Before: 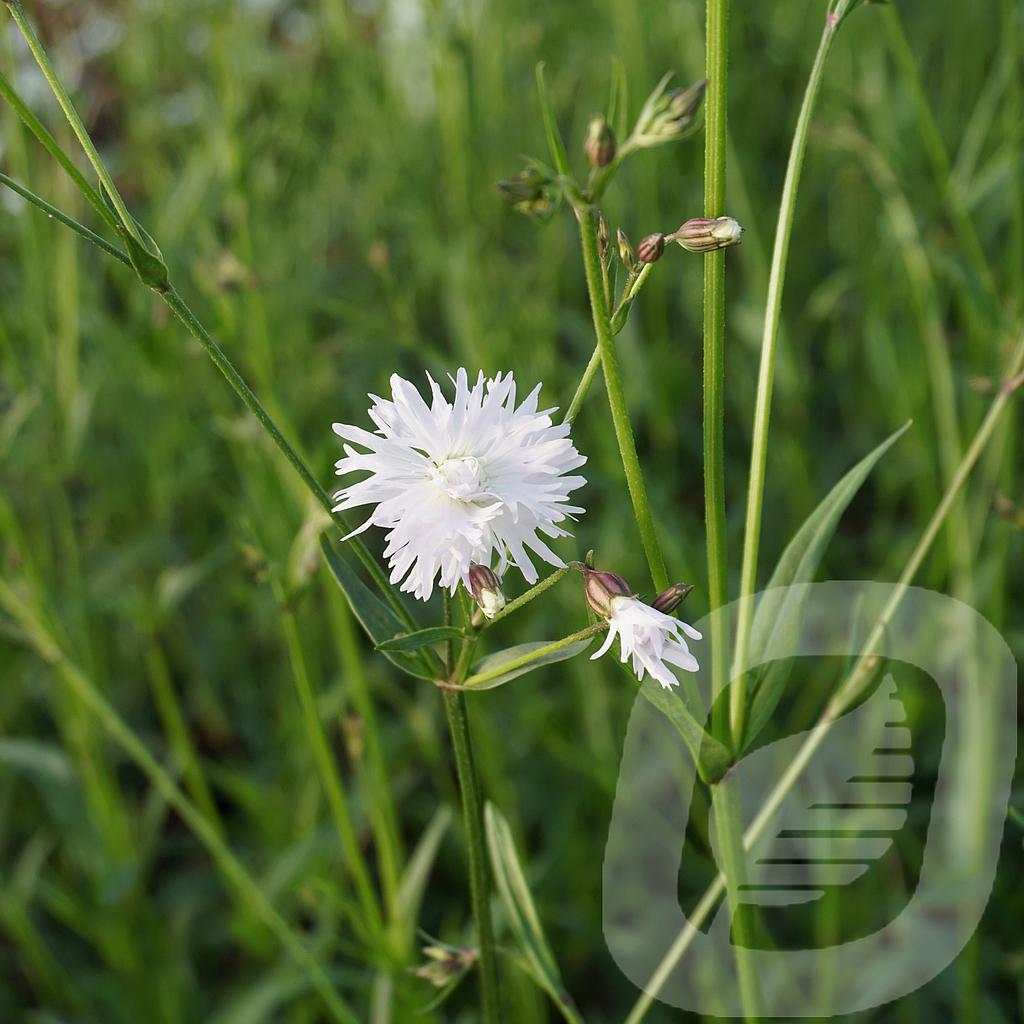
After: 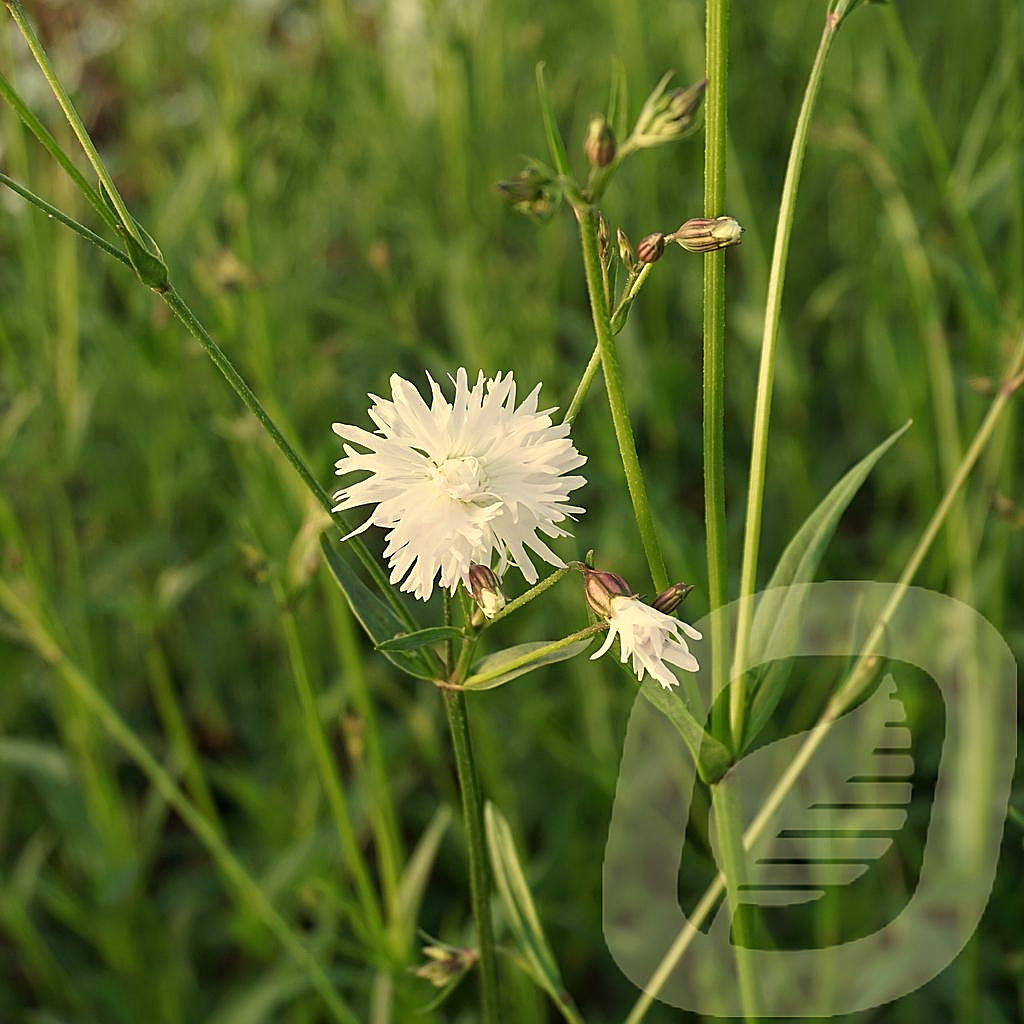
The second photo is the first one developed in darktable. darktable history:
white balance: red 1.08, blue 0.791
sharpen: on, module defaults
